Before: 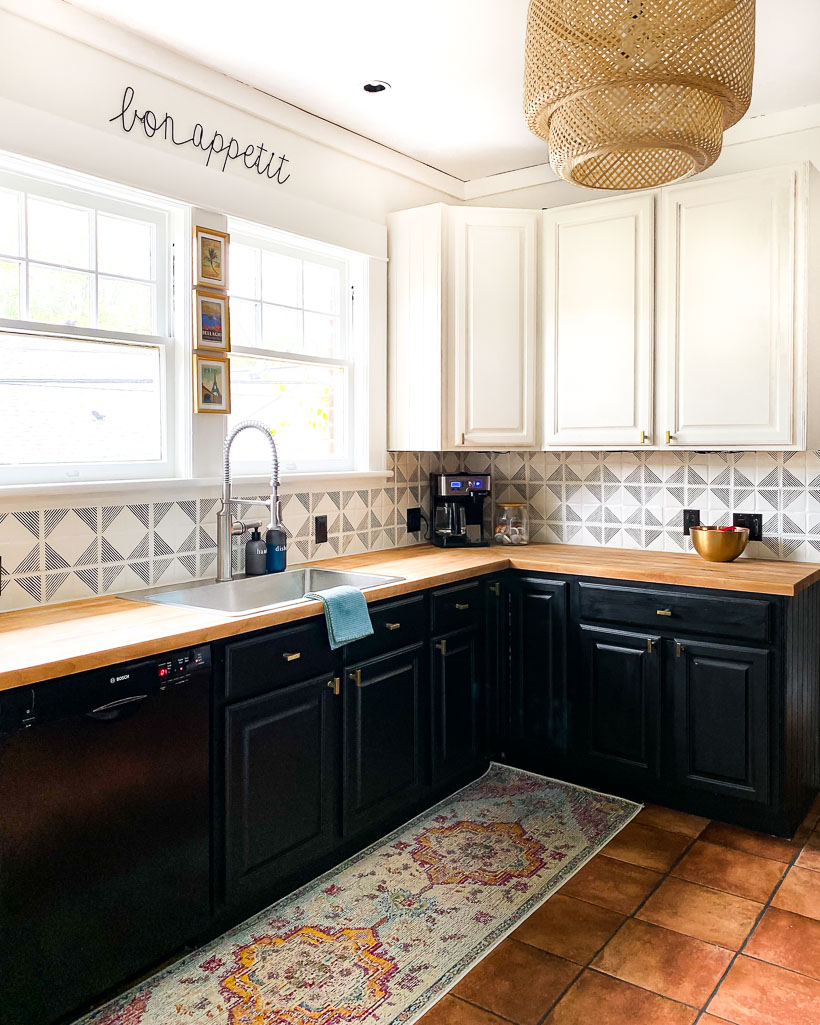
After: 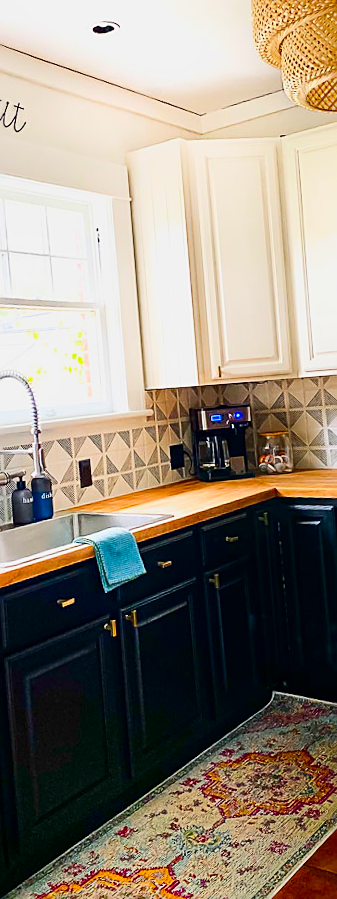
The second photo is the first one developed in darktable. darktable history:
crop: left 28.583%, right 29.231%
sharpen: on, module defaults
contrast brightness saturation: contrast 0.26, brightness 0.02, saturation 0.87
tone equalizer: -8 EV 0.25 EV, -7 EV 0.417 EV, -6 EV 0.417 EV, -5 EV 0.25 EV, -3 EV -0.25 EV, -2 EV -0.417 EV, -1 EV -0.417 EV, +0 EV -0.25 EV, edges refinement/feathering 500, mask exposure compensation -1.57 EV, preserve details guided filter
rotate and perspective: rotation -4.57°, crop left 0.054, crop right 0.944, crop top 0.087, crop bottom 0.914
